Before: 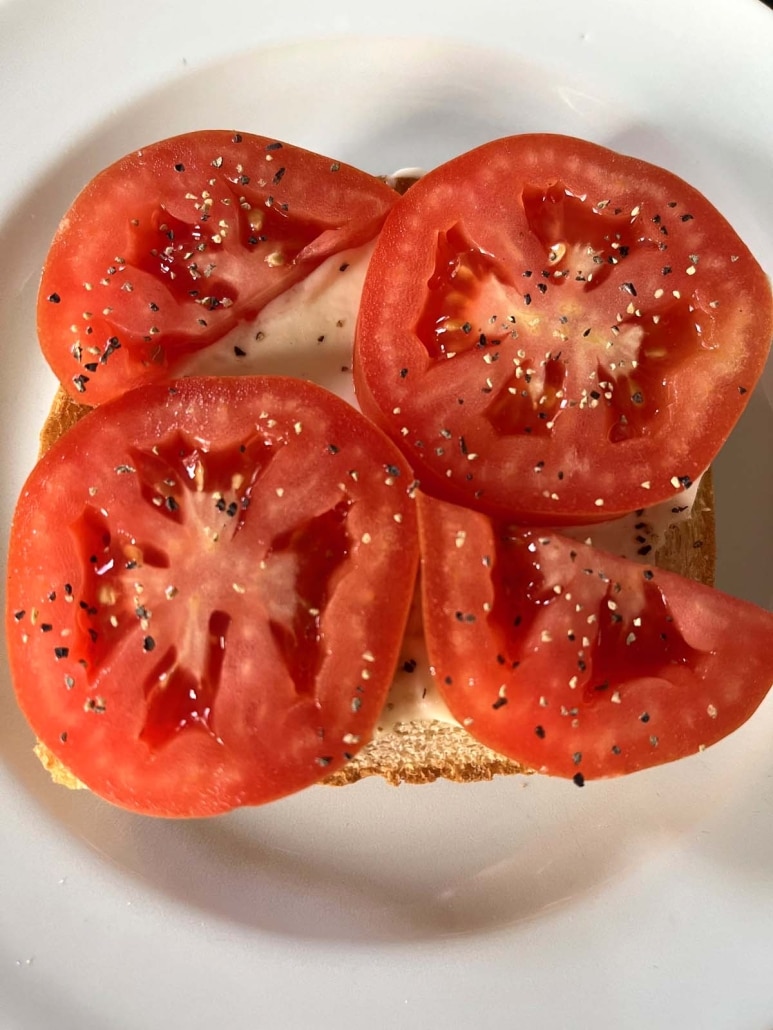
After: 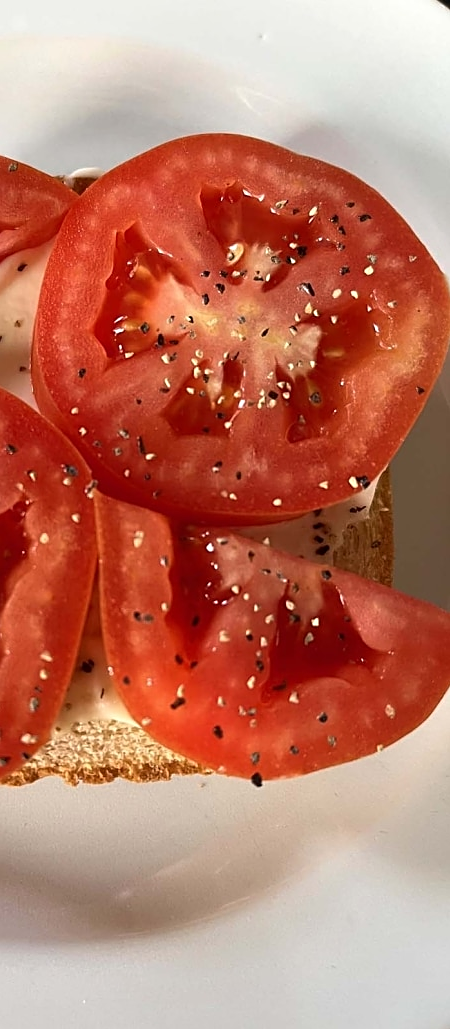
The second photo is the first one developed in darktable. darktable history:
crop: left 41.7%
sharpen: on, module defaults
